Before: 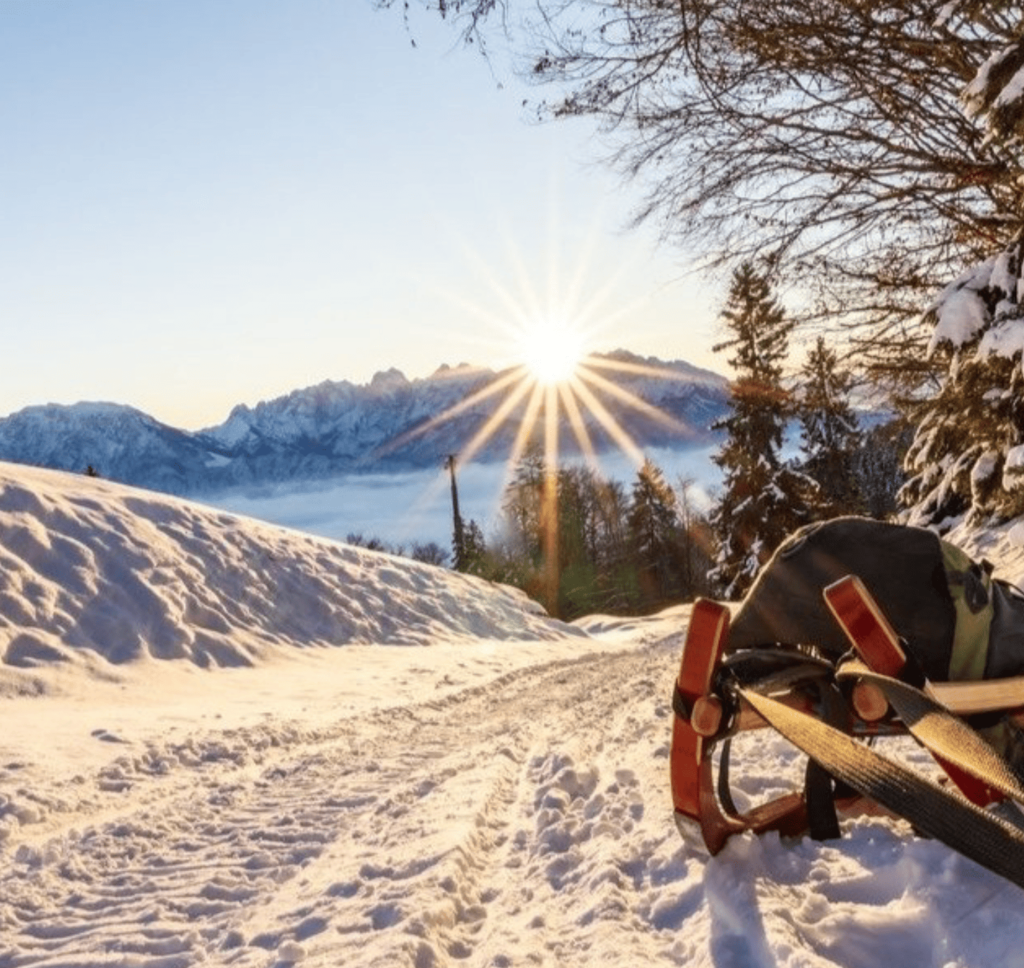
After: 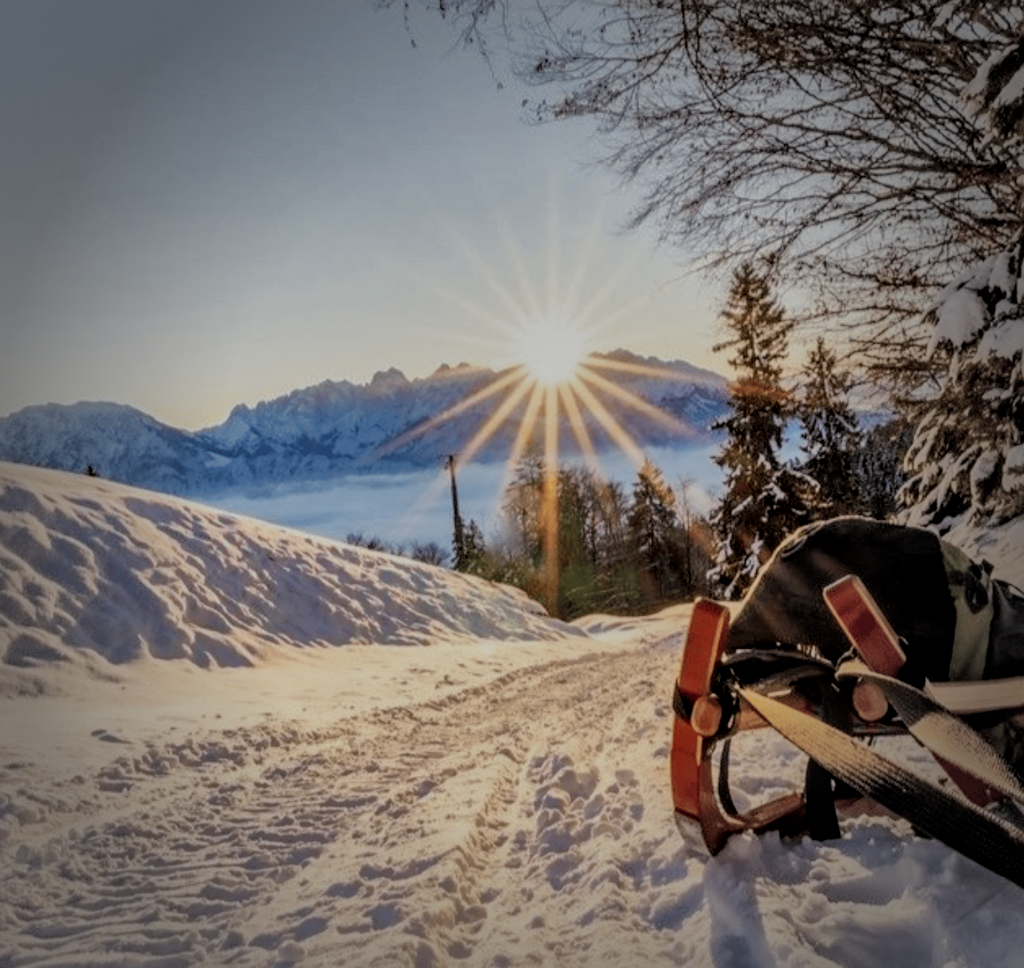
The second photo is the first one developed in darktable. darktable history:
local contrast: on, module defaults
sharpen: amount 0.204
contrast brightness saturation: contrast -0.021, brightness -0.007, saturation 0.027
vignetting: fall-off start 63.88%, center (-0.013, 0), width/height ratio 0.883
shadows and highlights: shadows 38.23, highlights -74.8
filmic rgb: black relative exposure -7.77 EV, white relative exposure 4.37 EV, target black luminance 0%, hardness 3.76, latitude 50.83%, contrast 1.067, highlights saturation mix 9.69%, shadows ↔ highlights balance -0.259%
